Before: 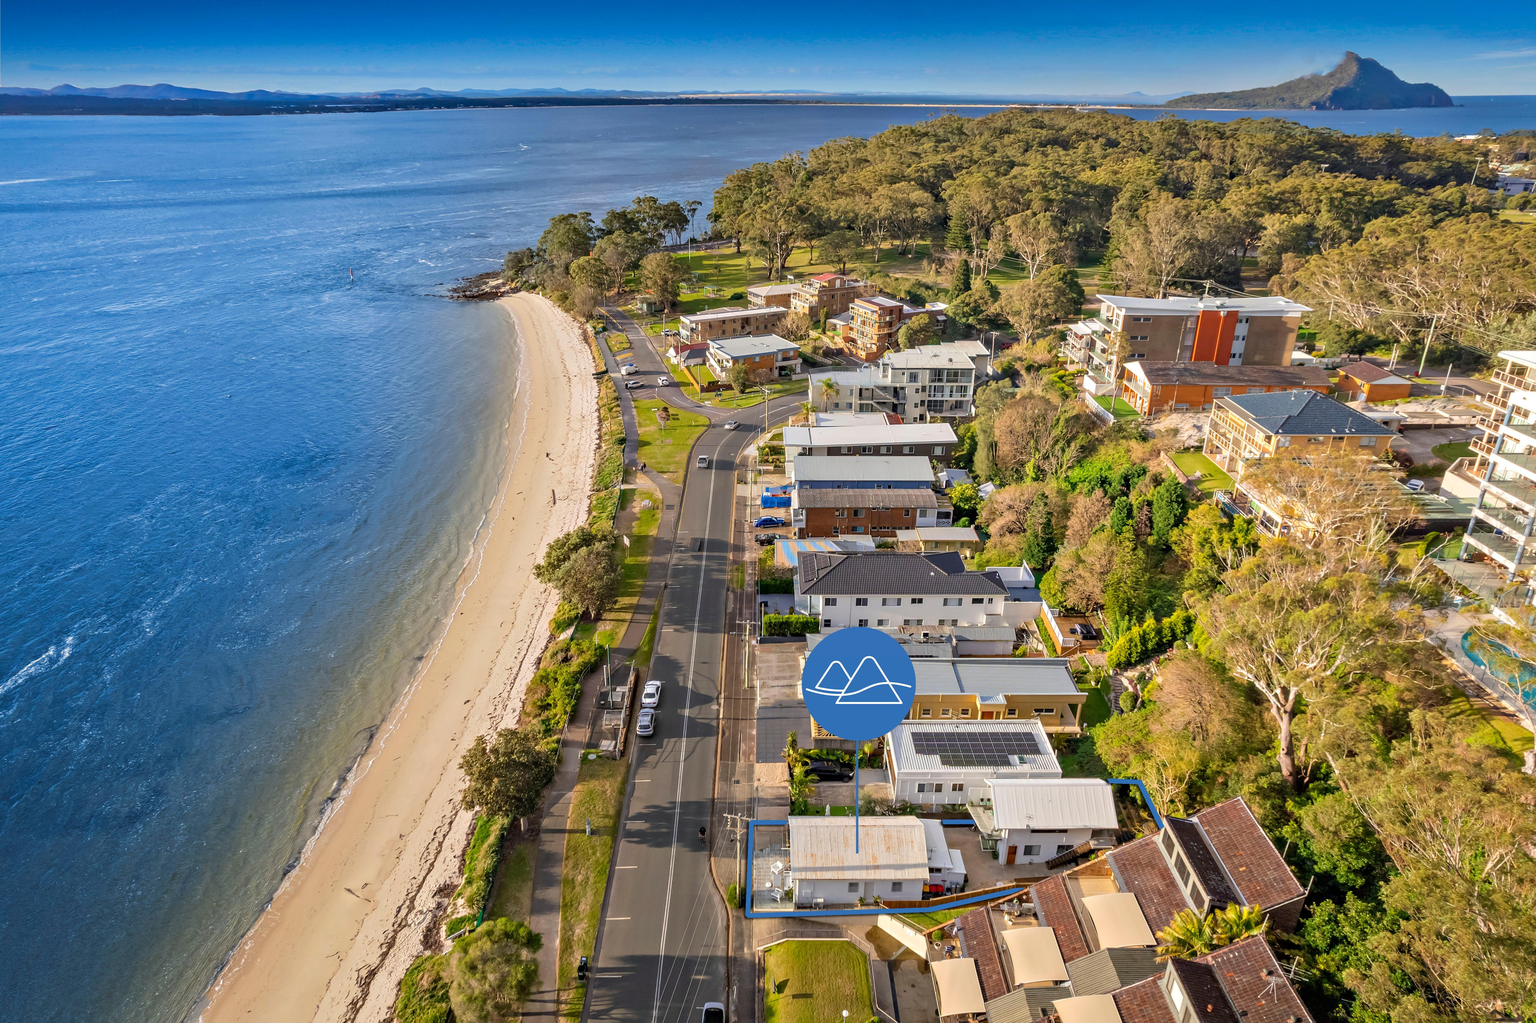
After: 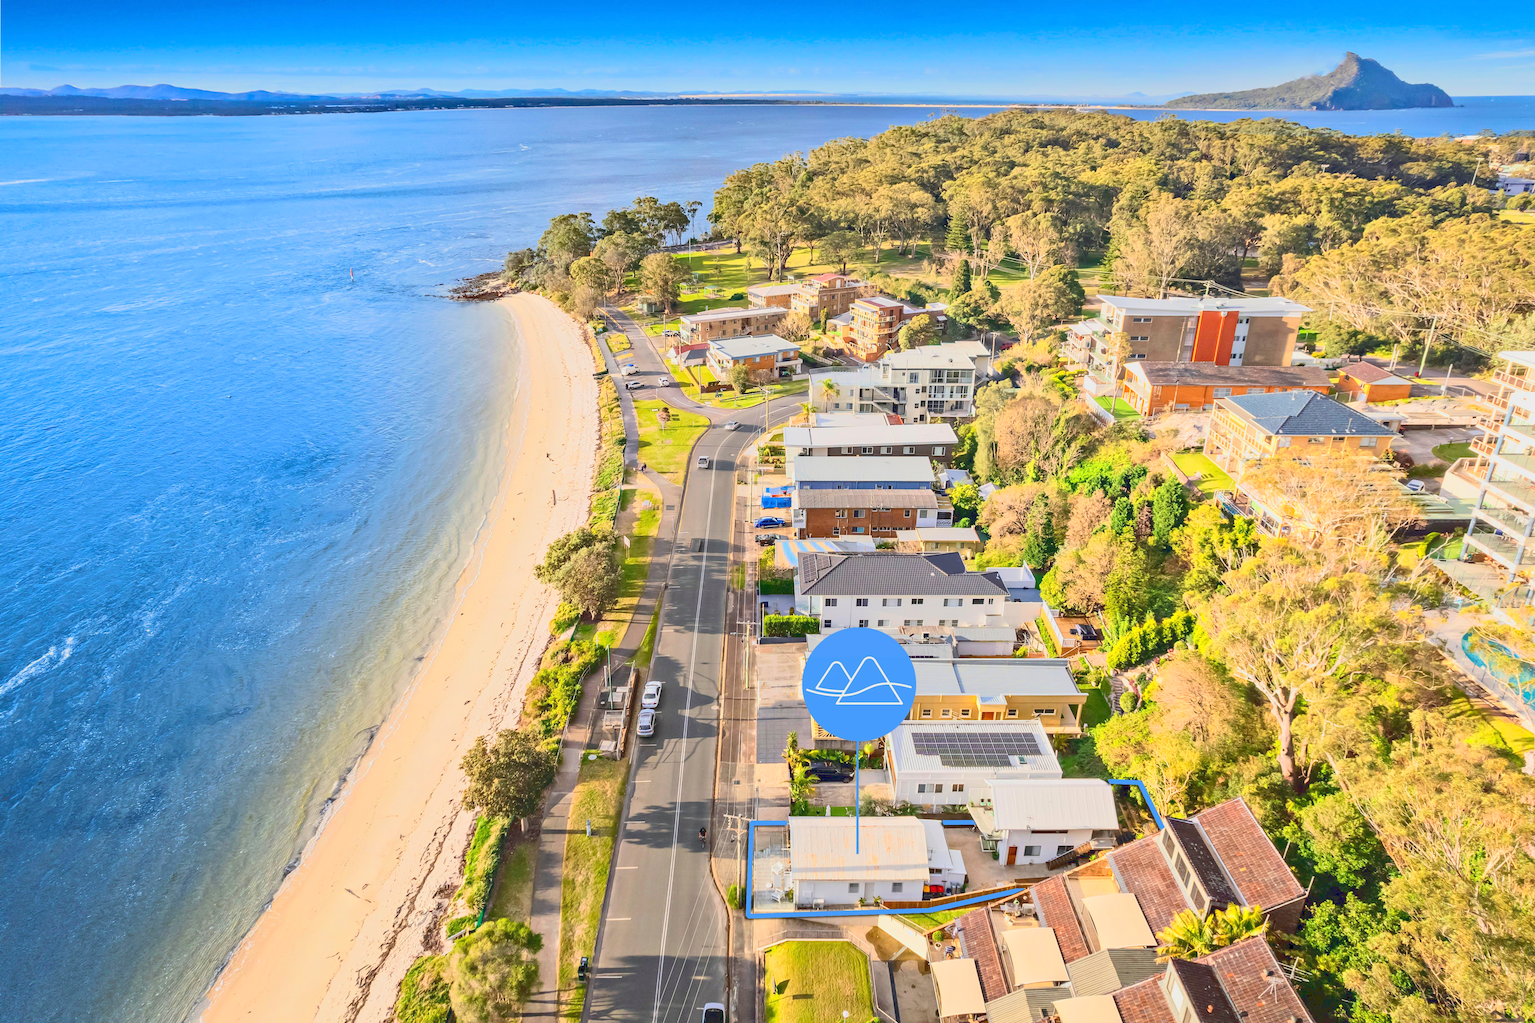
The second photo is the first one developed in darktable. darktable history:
exposure: exposure 1.223 EV, compensate highlight preservation false
tone curve: curves: ch0 [(0, 0.148) (0.191, 0.225) (0.712, 0.695) (0.864, 0.797) (1, 0.839)]
